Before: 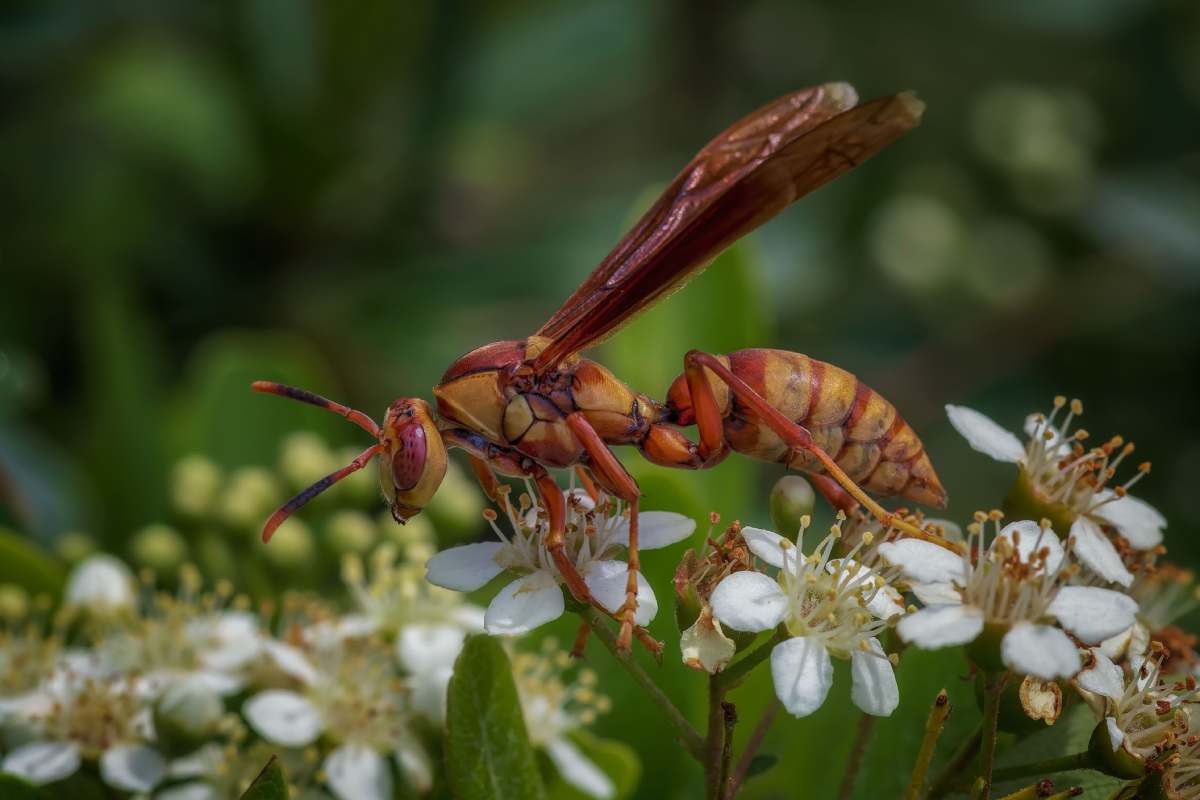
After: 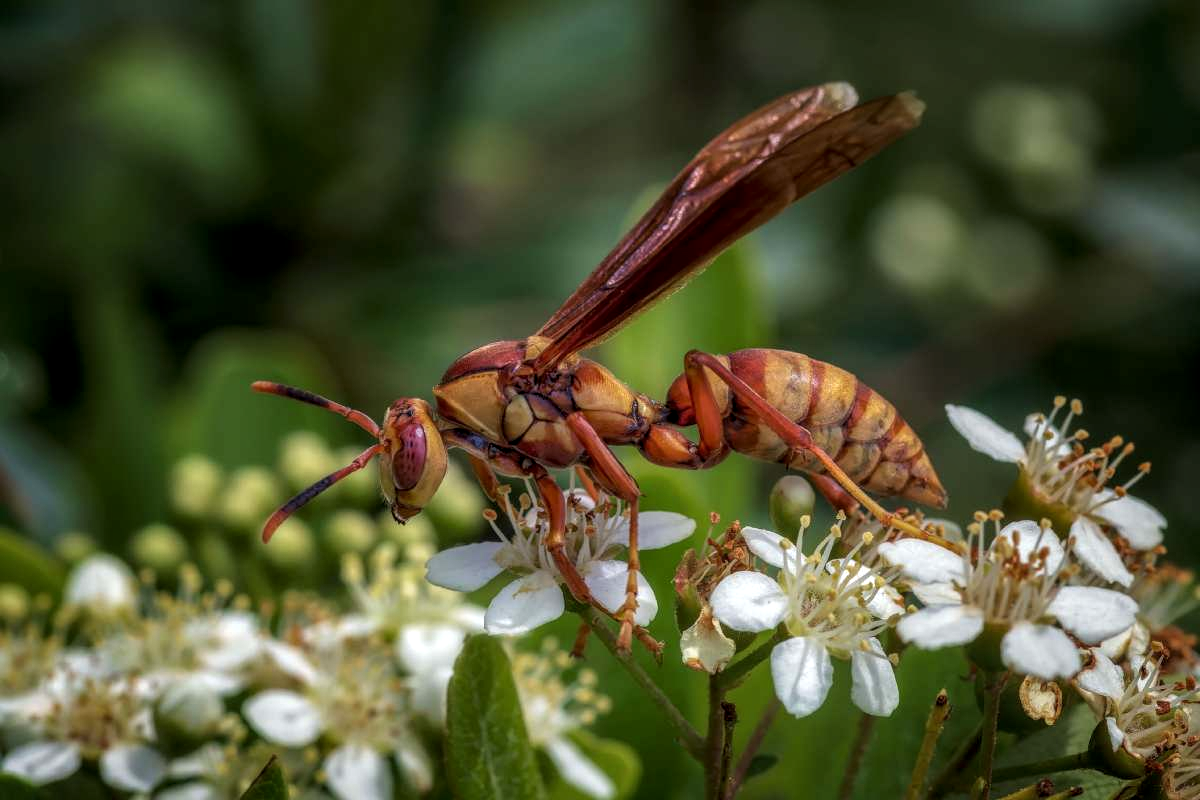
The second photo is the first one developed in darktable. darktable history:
local contrast: detail 130%
tone equalizer: -8 EV -0.449 EV, -7 EV -0.403 EV, -6 EV -0.316 EV, -5 EV -0.226 EV, -3 EV 0.202 EV, -2 EV 0.32 EV, -1 EV 0.374 EV, +0 EV 0.412 EV
